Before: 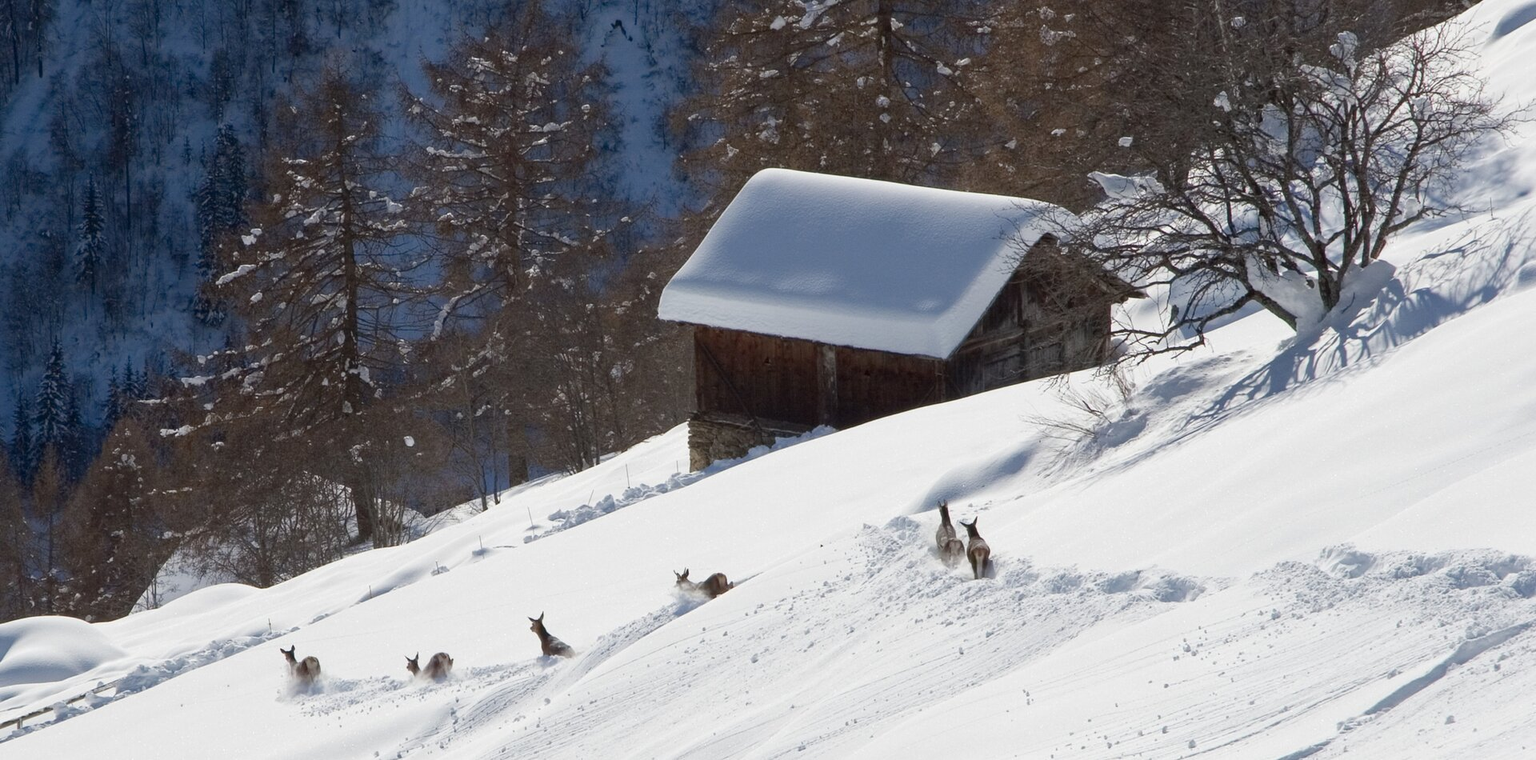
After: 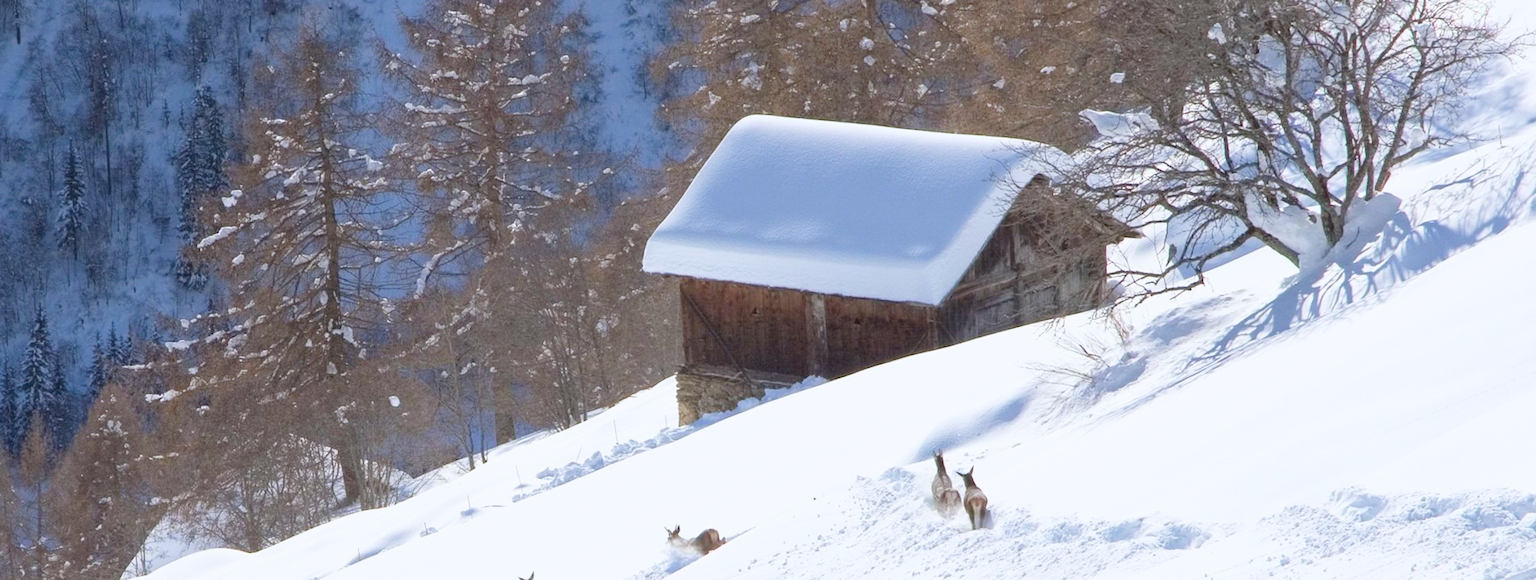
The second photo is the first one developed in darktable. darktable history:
crop: top 5.667%, bottom 17.637%
white balance: red 0.983, blue 1.036
contrast brightness saturation: brightness 0.28
base curve: curves: ch0 [(0, 0) (0.666, 0.806) (1, 1)]
velvia: on, module defaults
rotate and perspective: rotation -1.32°, lens shift (horizontal) -0.031, crop left 0.015, crop right 0.985, crop top 0.047, crop bottom 0.982
bloom: size 3%, threshold 100%, strength 0%
